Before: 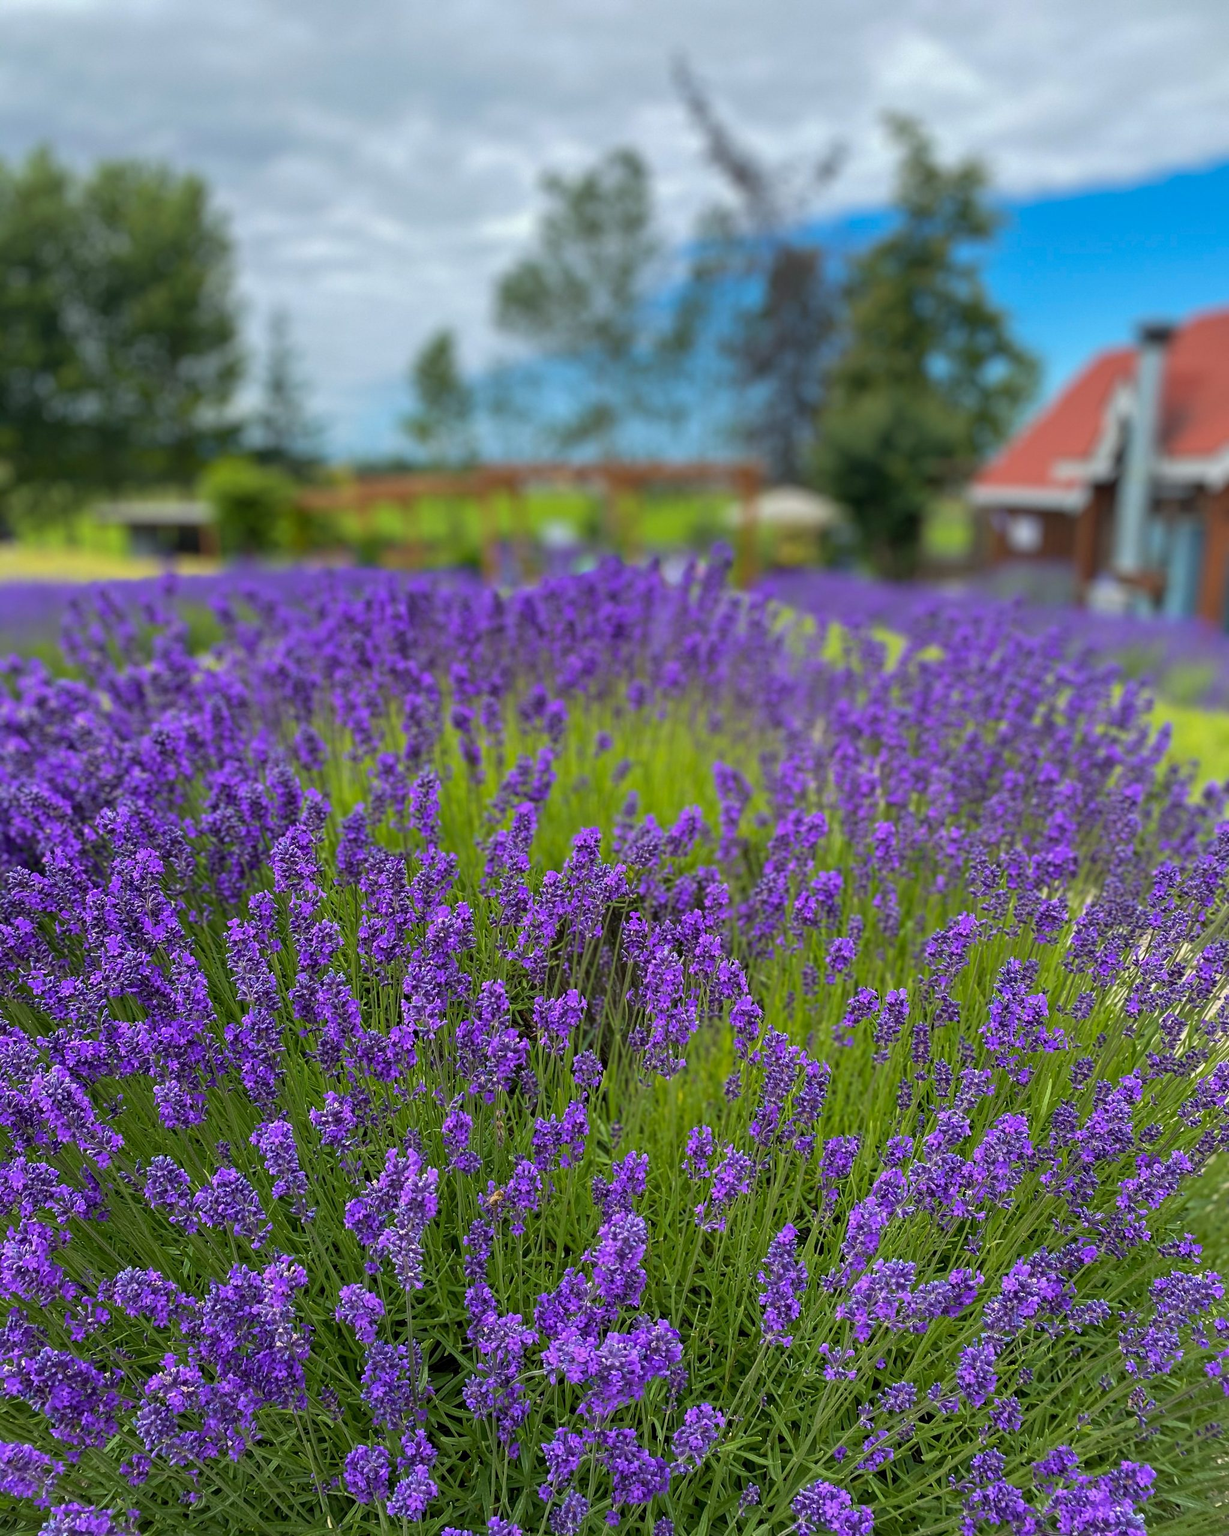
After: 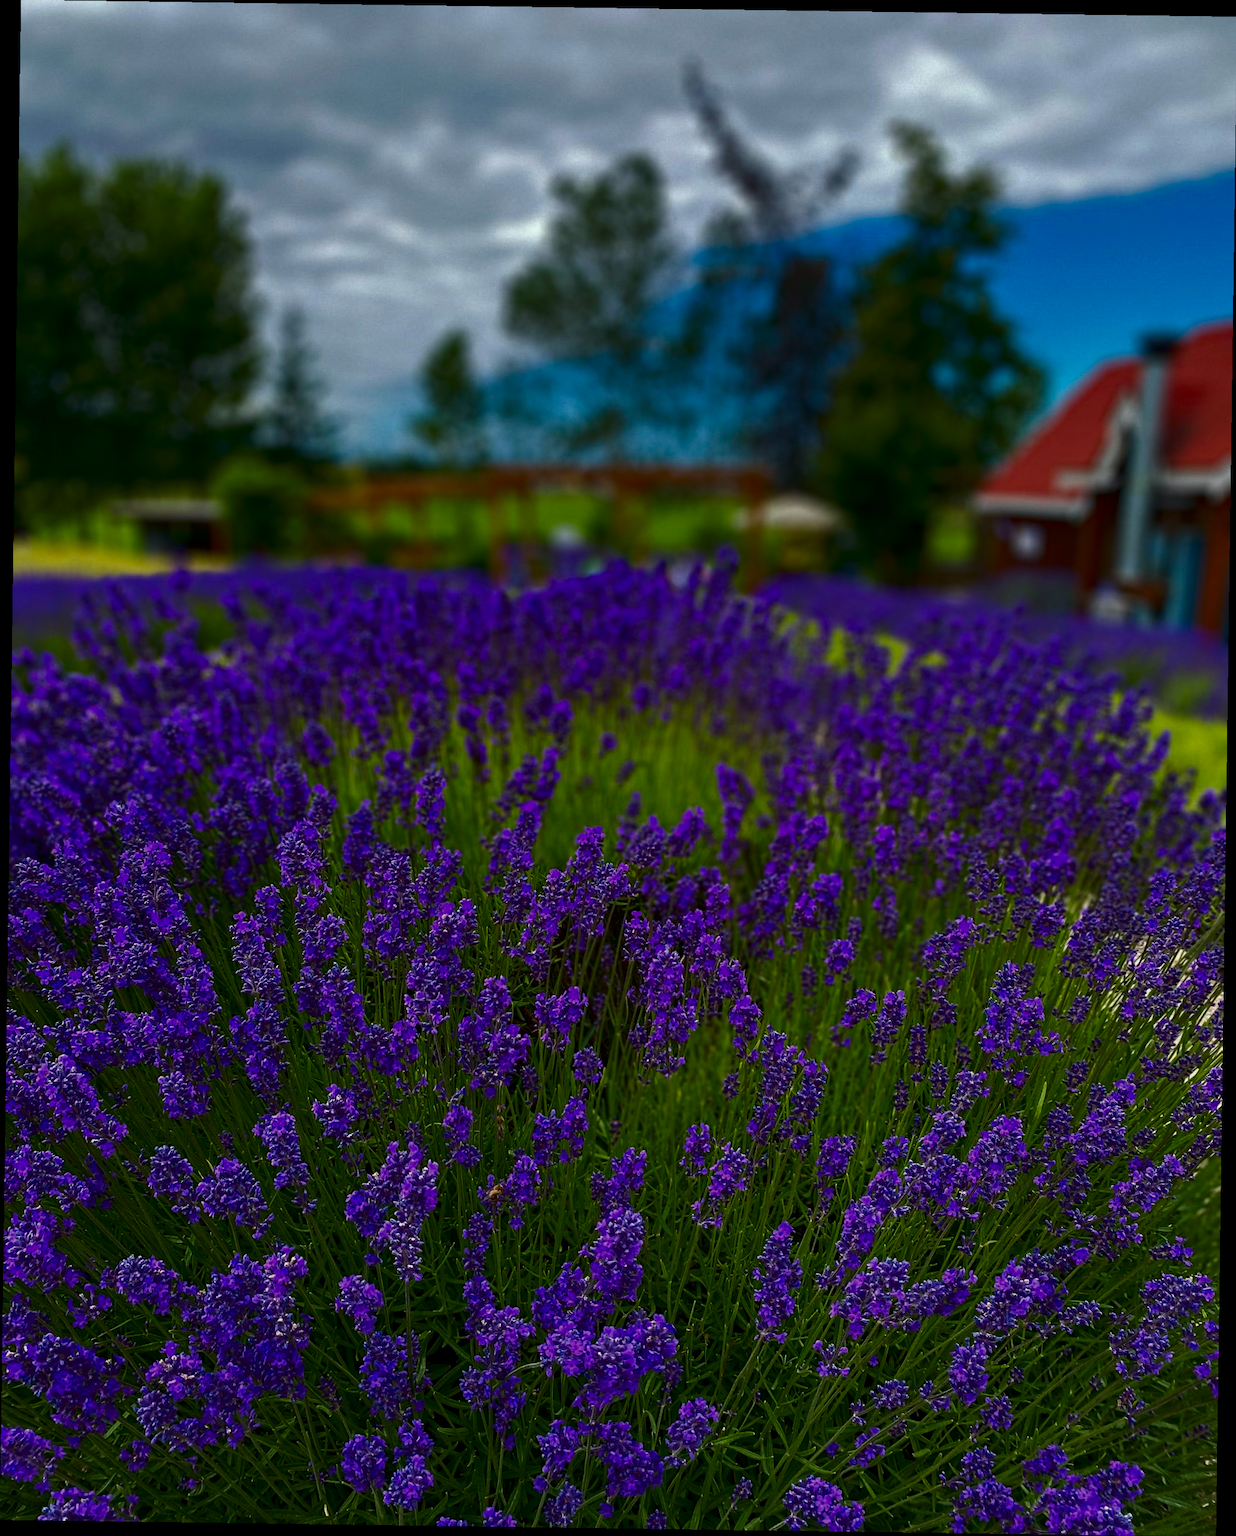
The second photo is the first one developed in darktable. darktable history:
rotate and perspective: rotation 0.8°, automatic cropping off
haze removal: strength 0.29, distance 0.25, compatibility mode true, adaptive false
contrast brightness saturation: brightness -0.52
